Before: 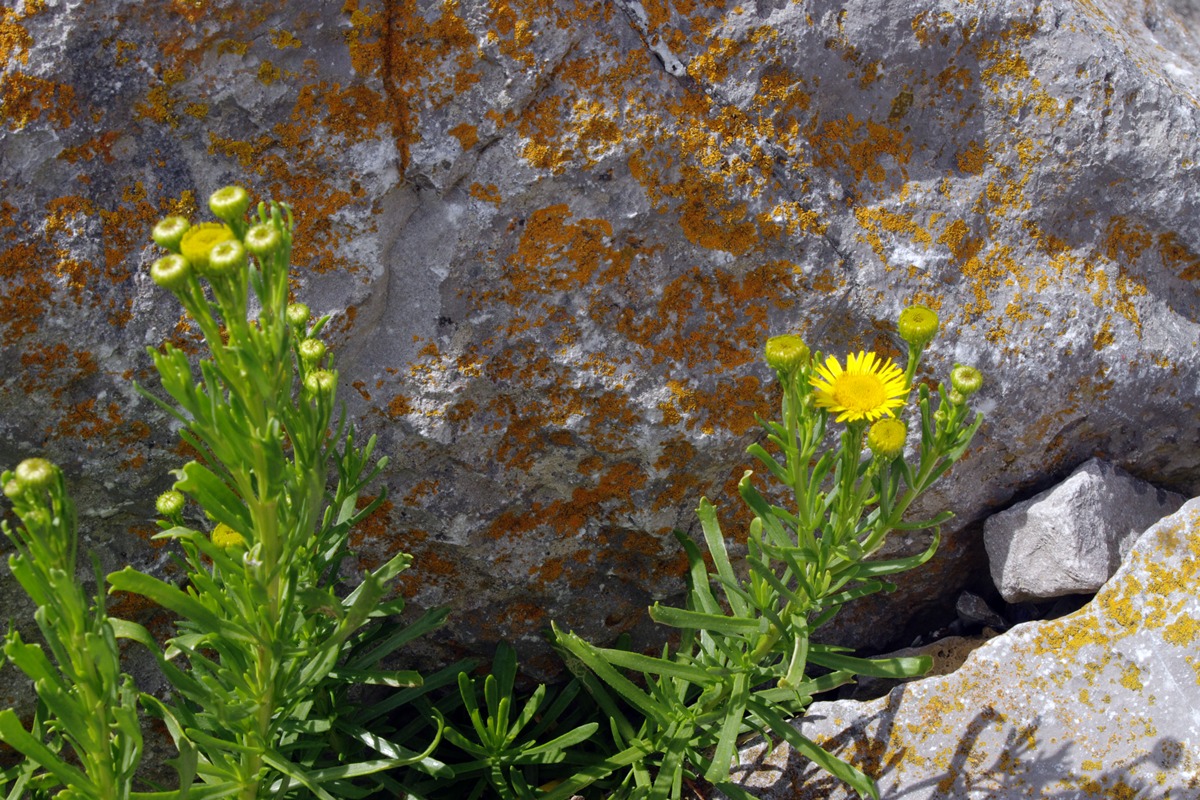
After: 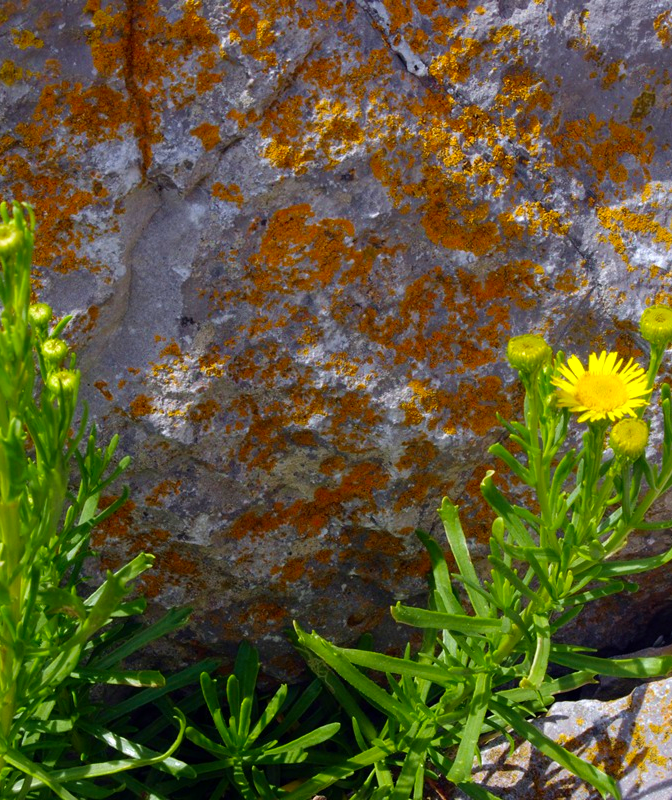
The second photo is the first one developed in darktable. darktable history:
crop: left 21.527%, right 22.402%
color zones: curves: ch0 [(0, 0.613) (0.01, 0.613) (0.245, 0.448) (0.498, 0.529) (0.642, 0.665) (0.879, 0.777) (0.99, 0.613)]; ch1 [(0, 0) (0.143, 0) (0.286, 0) (0.429, 0) (0.571, 0) (0.714, 0) (0.857, 0)], mix -137.1%
velvia: on, module defaults
